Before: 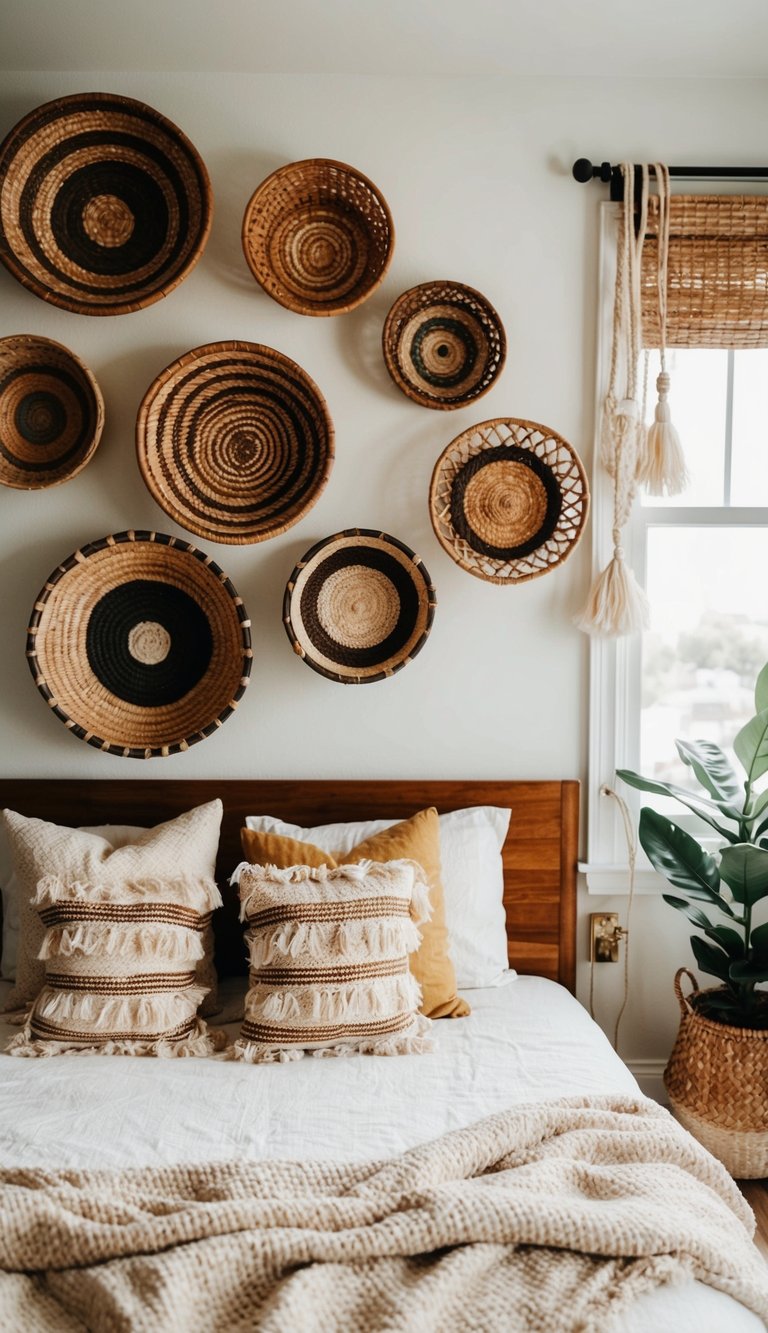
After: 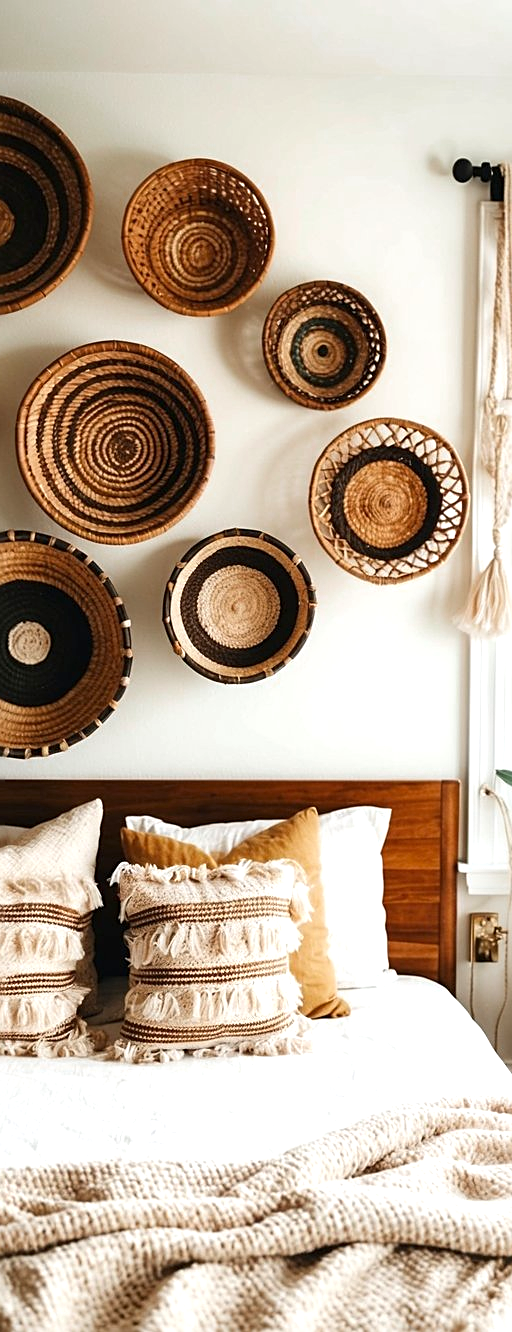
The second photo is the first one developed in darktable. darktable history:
crop and rotate: left 15.754%, right 17.579%
color zones: curves: ch0 [(0, 0.444) (0.143, 0.442) (0.286, 0.441) (0.429, 0.441) (0.571, 0.441) (0.714, 0.441) (0.857, 0.442) (1, 0.444)]
sharpen: on, module defaults
exposure: black level correction 0, exposure 0.7 EV, compensate exposure bias true, compensate highlight preservation false
